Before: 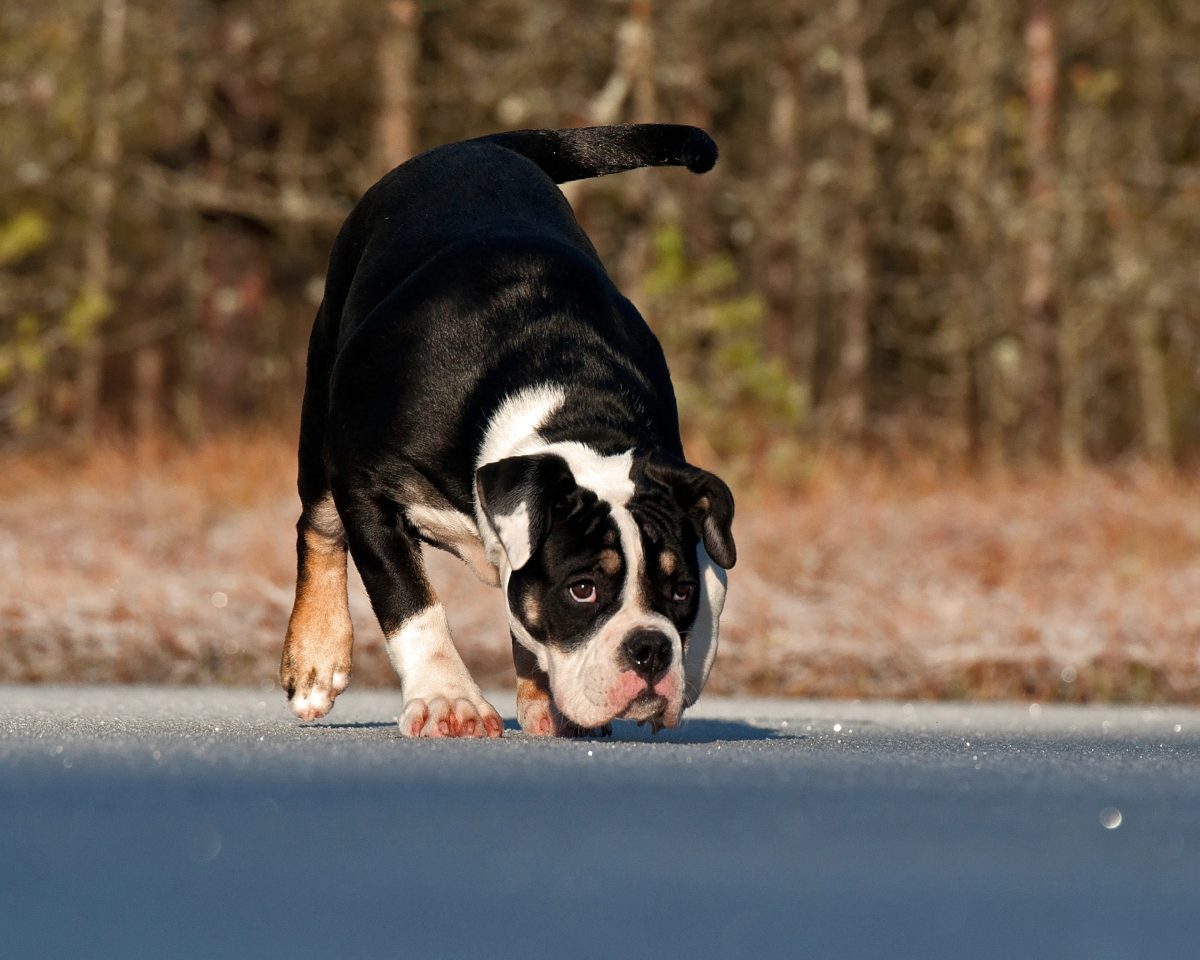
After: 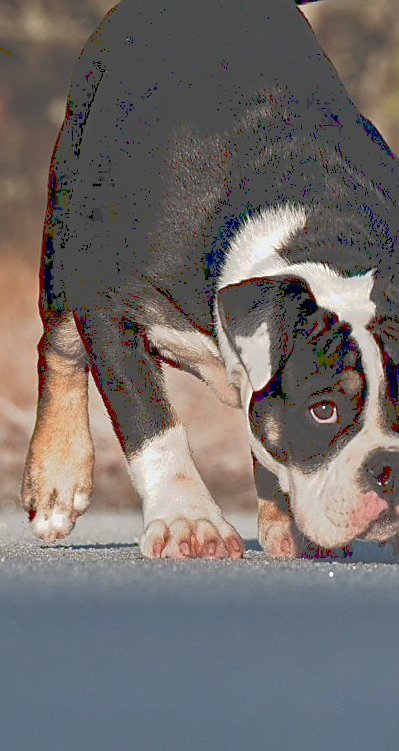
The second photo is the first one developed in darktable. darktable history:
exposure: exposure -0.168 EV, compensate highlight preservation false
haze removal: compatibility mode true, adaptive false
crop and rotate: left 21.651%, top 18.745%, right 45.043%, bottom 2.97%
contrast brightness saturation: saturation -0.058
sharpen: on, module defaults
tone curve: curves: ch0 [(0, 0) (0.003, 0.313) (0.011, 0.317) (0.025, 0.317) (0.044, 0.322) (0.069, 0.327) (0.1, 0.335) (0.136, 0.347) (0.177, 0.364) (0.224, 0.384) (0.277, 0.421) (0.335, 0.459) (0.399, 0.501) (0.468, 0.554) (0.543, 0.611) (0.623, 0.679) (0.709, 0.751) (0.801, 0.804) (0.898, 0.844) (1, 1)], preserve colors none
